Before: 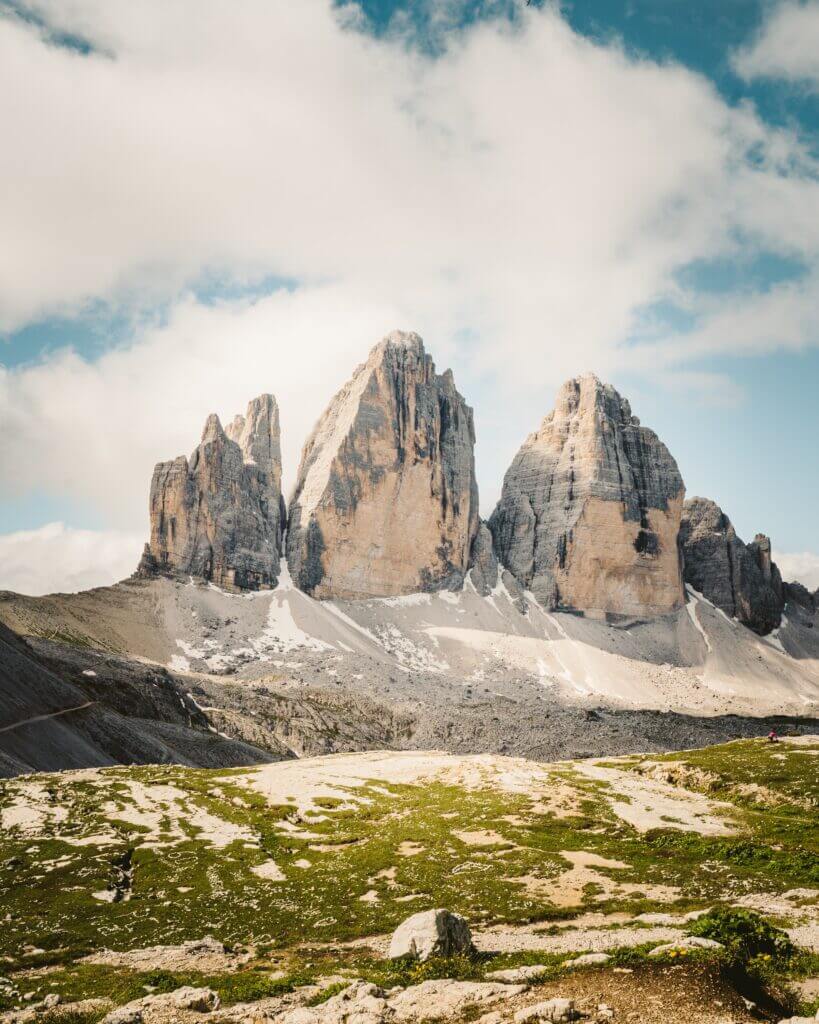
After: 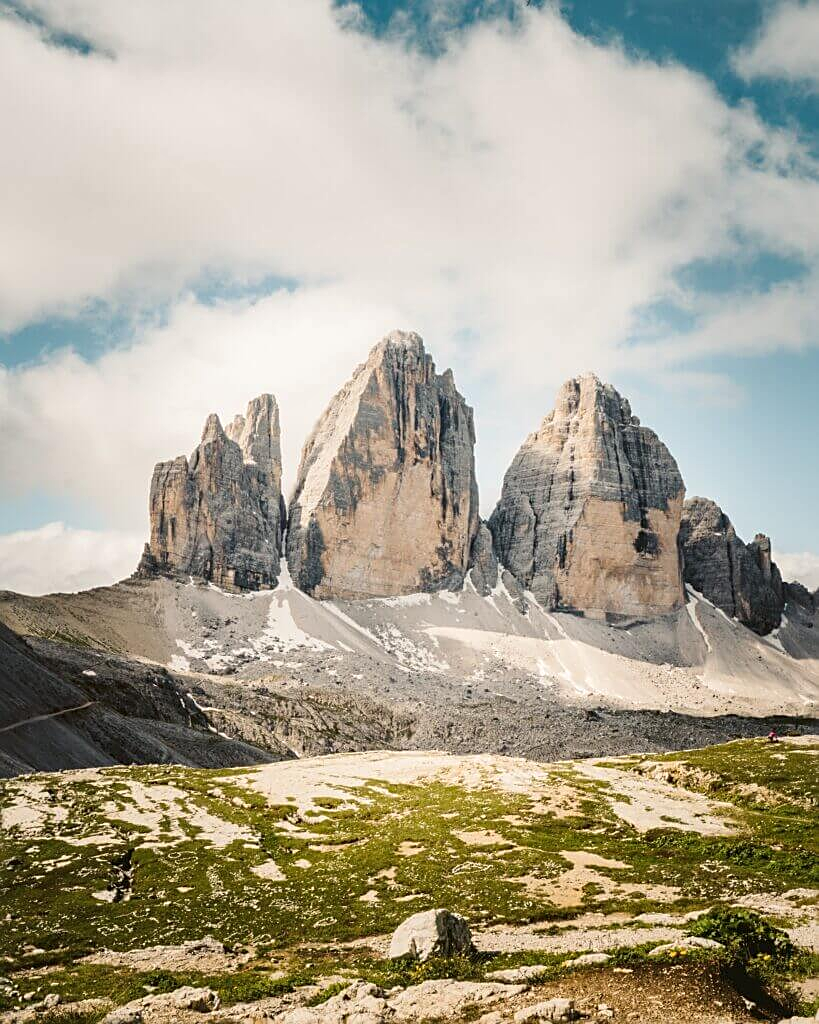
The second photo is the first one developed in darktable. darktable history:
local contrast: mode bilateral grid, contrast 21, coarseness 51, detail 119%, midtone range 0.2
sharpen: on, module defaults
